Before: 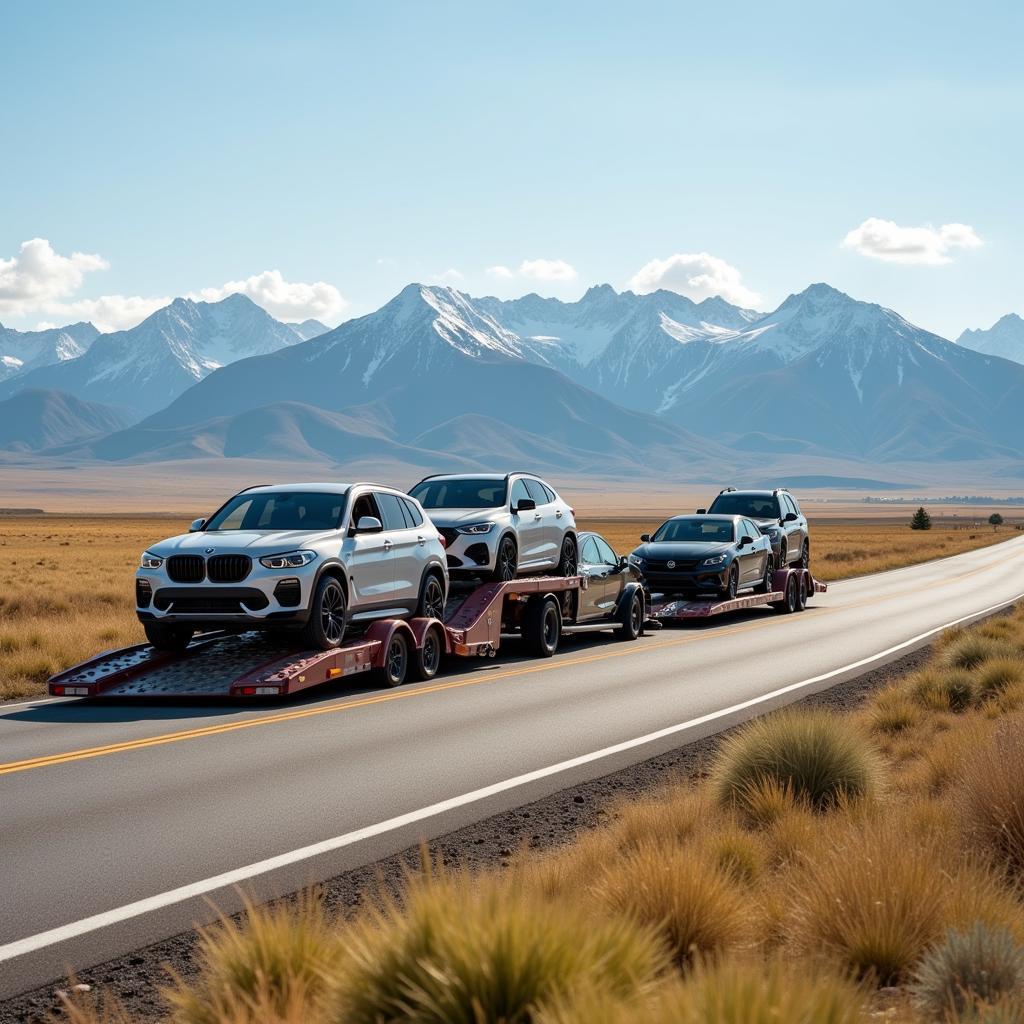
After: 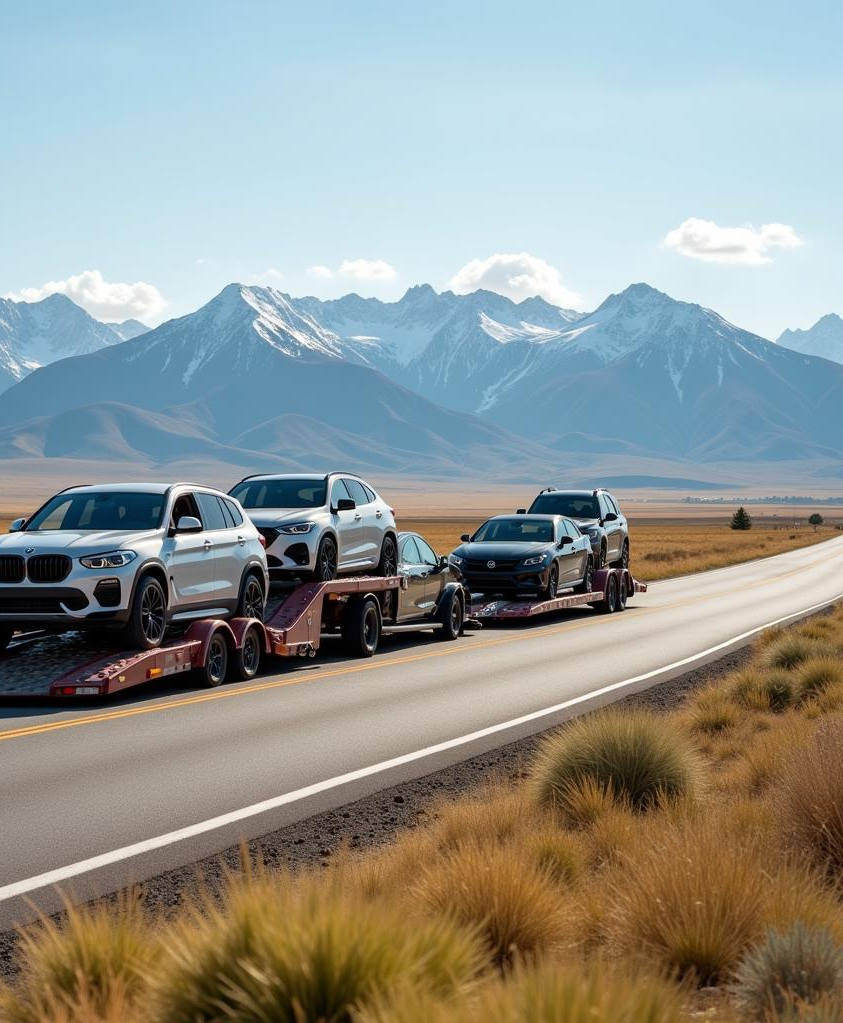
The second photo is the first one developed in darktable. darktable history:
crop: left 17.582%, bottom 0.031%
